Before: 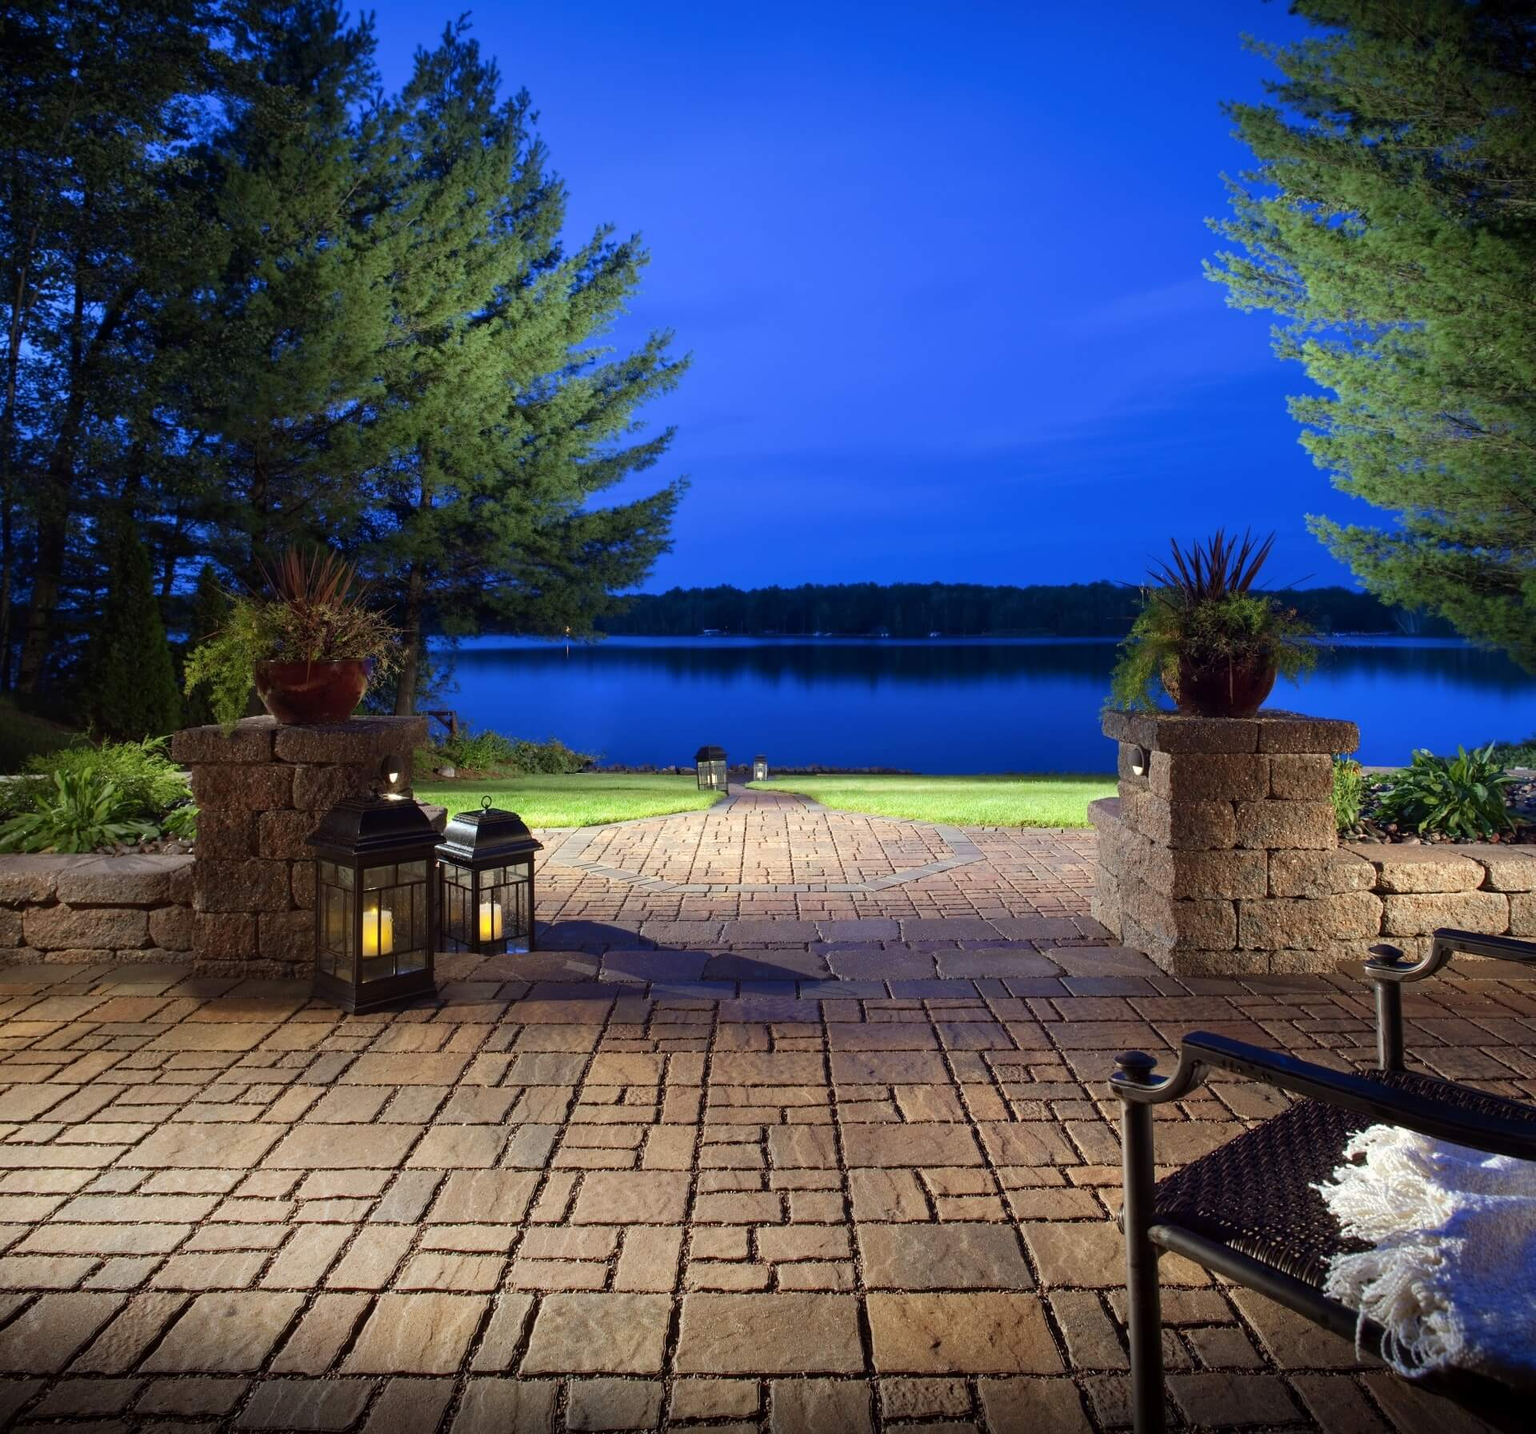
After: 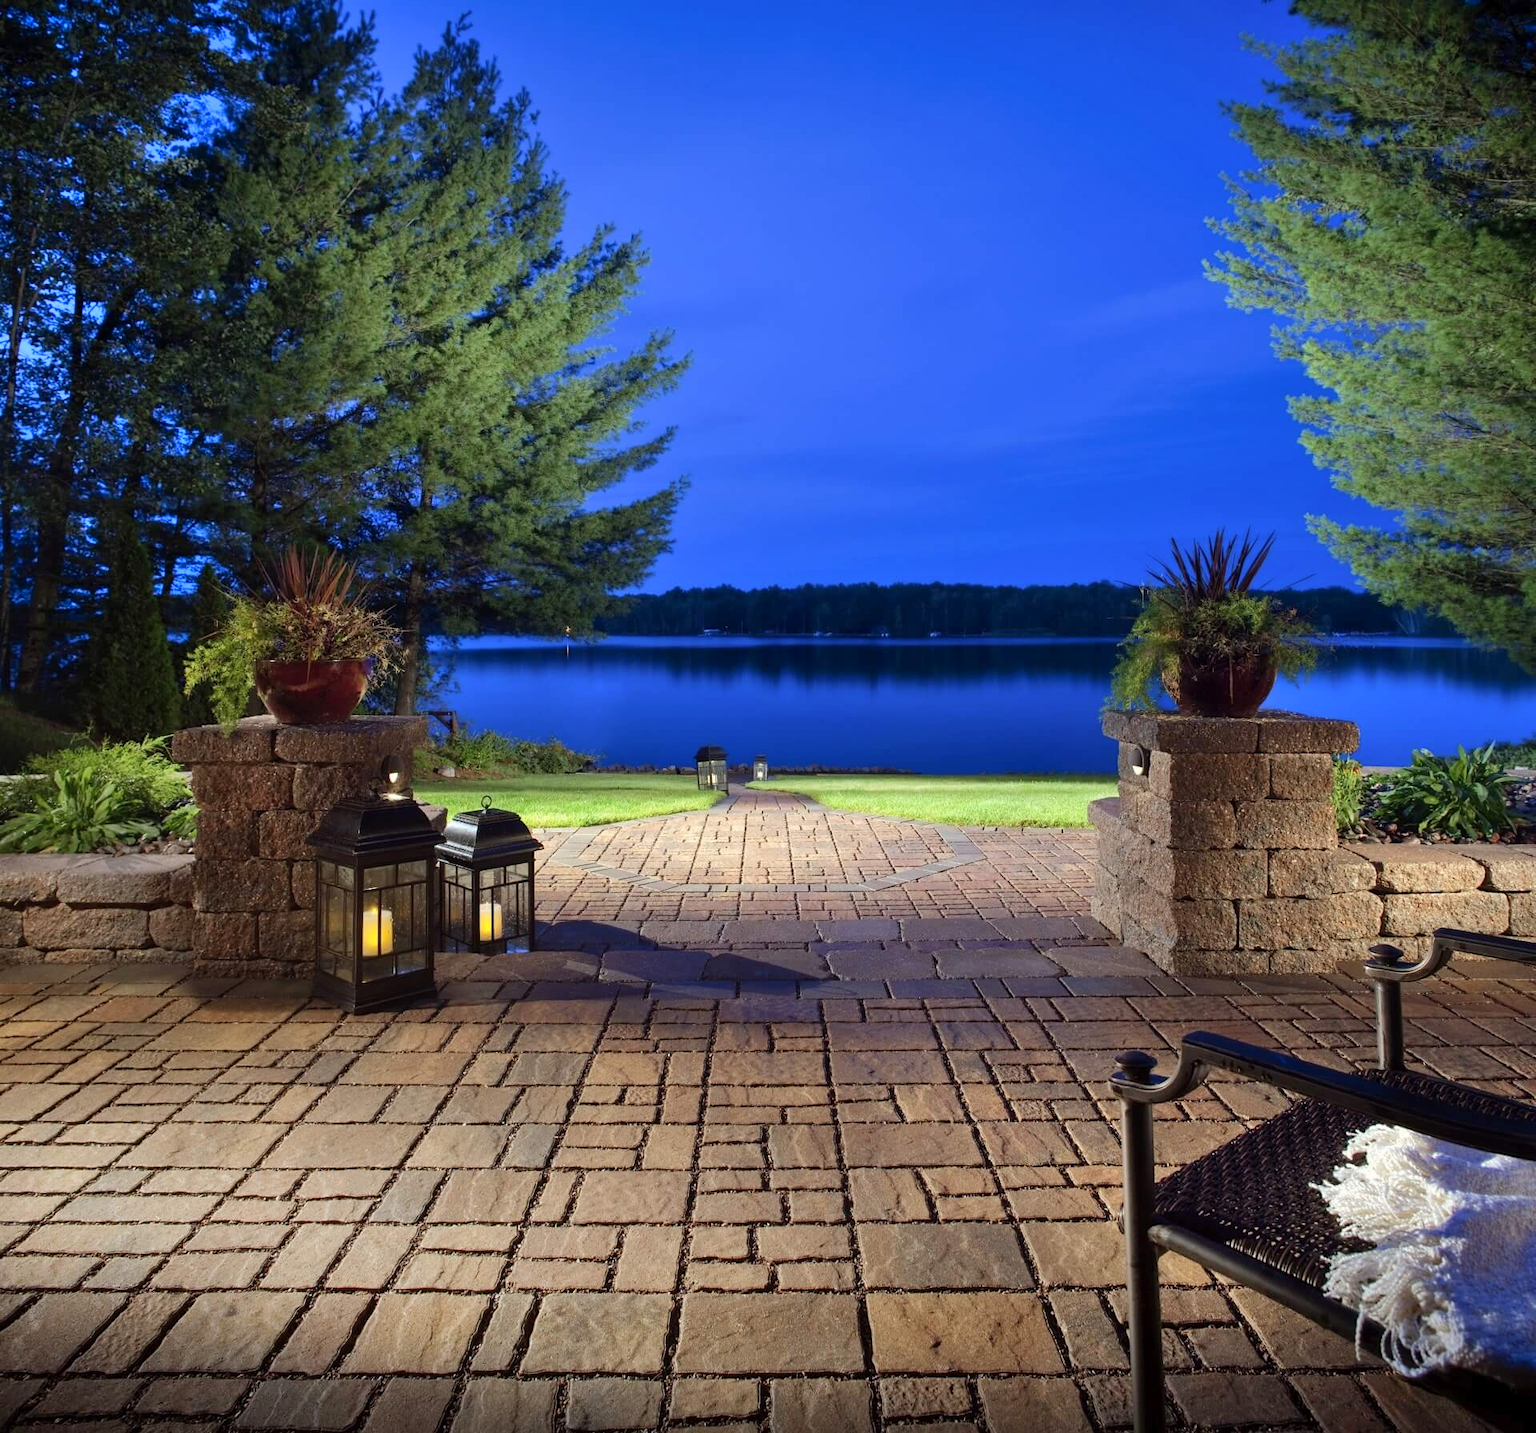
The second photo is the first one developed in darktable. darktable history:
shadows and highlights: shadows 47.68, highlights -40.99, highlights color adjustment 42.18%, soften with gaussian
